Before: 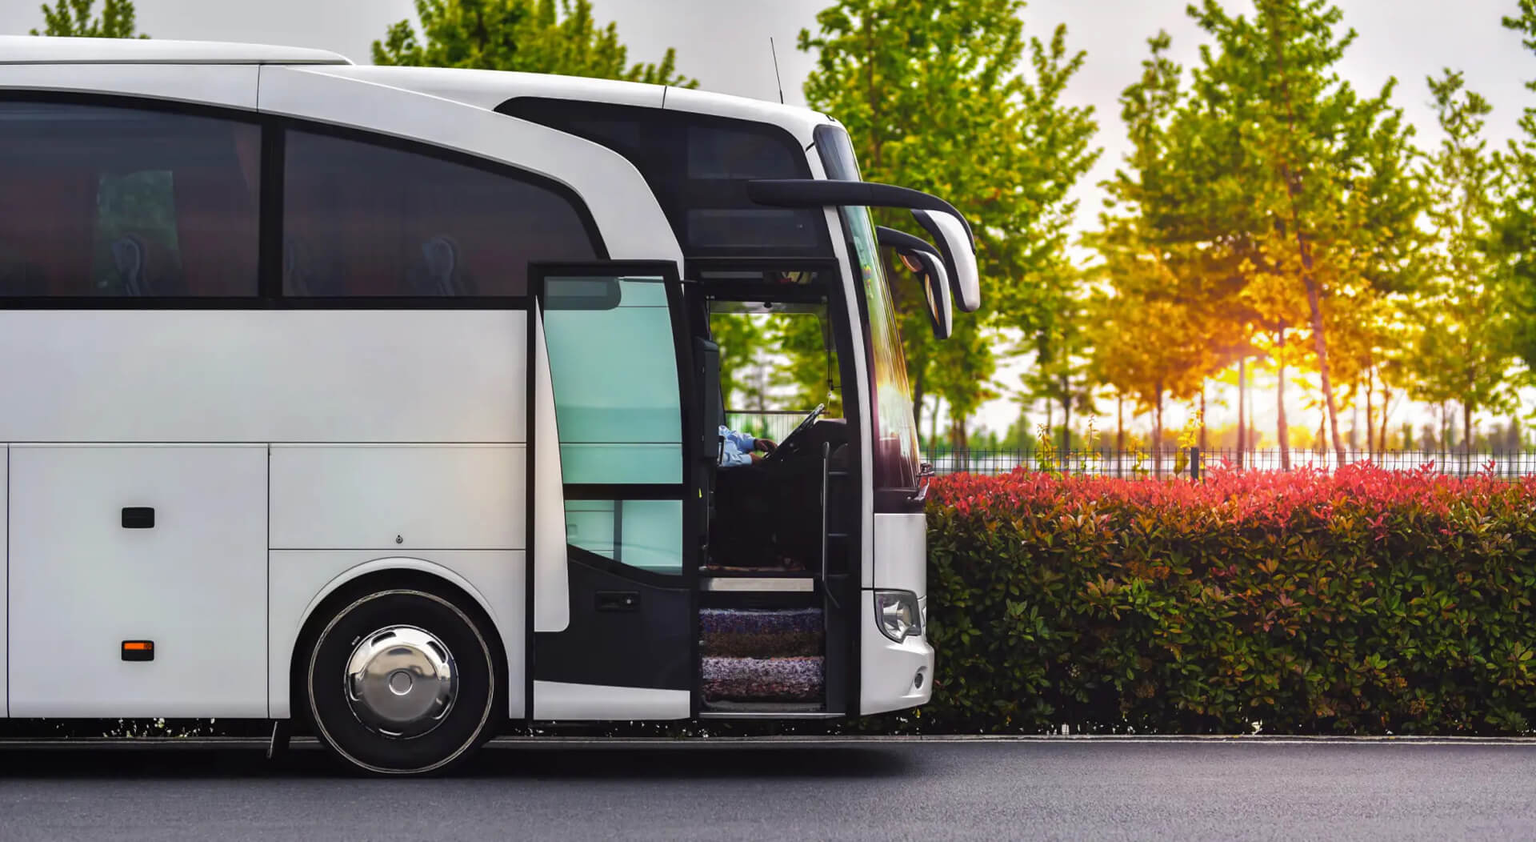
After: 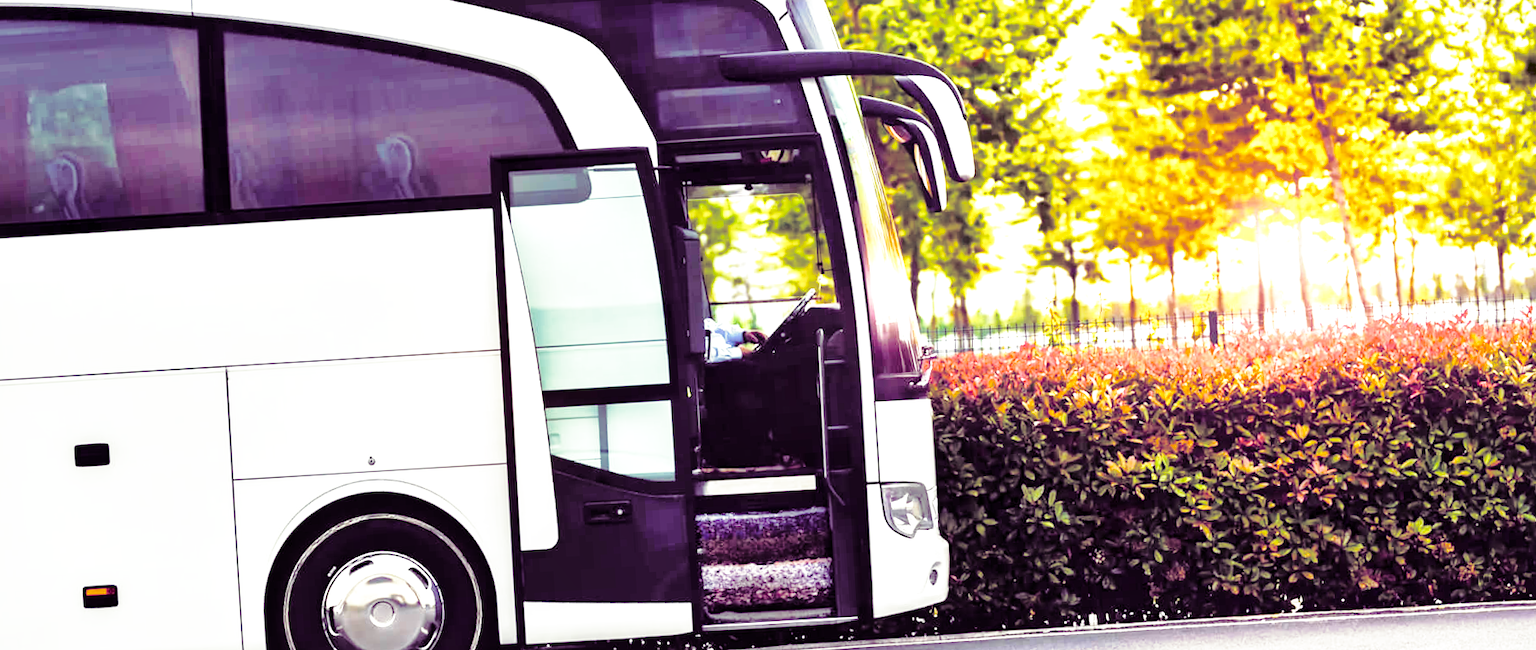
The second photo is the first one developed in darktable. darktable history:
rotate and perspective: rotation -3.52°, crop left 0.036, crop right 0.964, crop top 0.081, crop bottom 0.919
tone curve: curves: ch0 [(0, 0) (0.003, 0.009) (0.011, 0.009) (0.025, 0.01) (0.044, 0.02) (0.069, 0.032) (0.1, 0.048) (0.136, 0.092) (0.177, 0.153) (0.224, 0.217) (0.277, 0.306) (0.335, 0.402) (0.399, 0.488) (0.468, 0.574) (0.543, 0.648) (0.623, 0.716) (0.709, 0.783) (0.801, 0.851) (0.898, 0.92) (1, 1)], preserve colors none
local contrast: mode bilateral grid, contrast 25, coarseness 47, detail 151%, midtone range 0.2
base curve: curves: ch0 [(0, 0) (0.026, 0.03) (0.109, 0.232) (0.351, 0.748) (0.669, 0.968) (1, 1)], preserve colors none
split-toning: shadows › hue 277.2°, shadows › saturation 0.74
exposure: black level correction 0, exposure 0.7 EV, compensate exposure bias true, compensate highlight preservation false
crop and rotate: left 1.814%, top 12.818%, right 0.25%, bottom 9.225%
shadows and highlights: shadows 25, highlights -48, soften with gaussian
